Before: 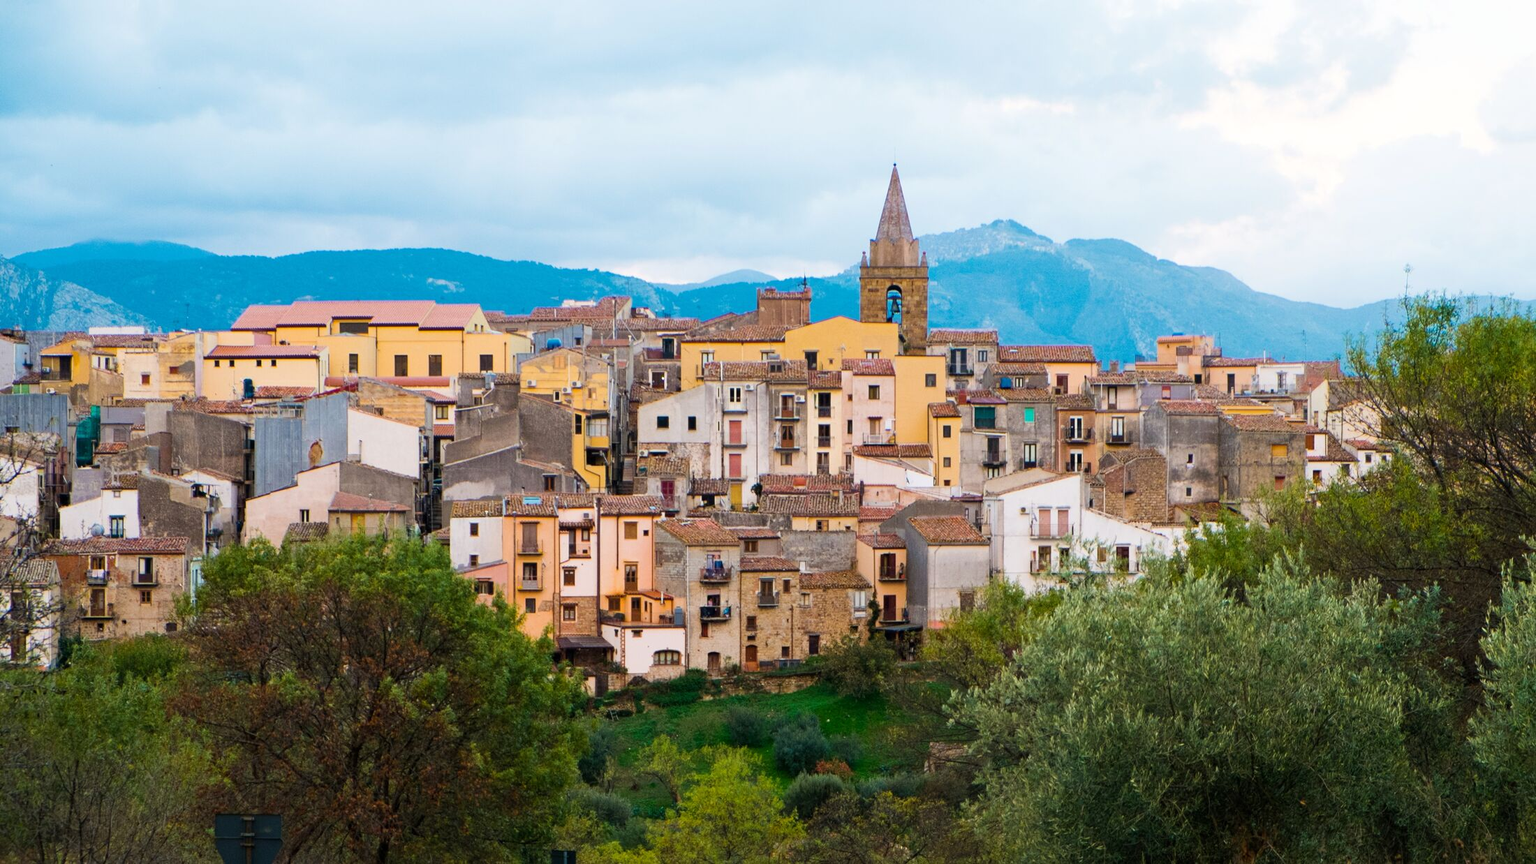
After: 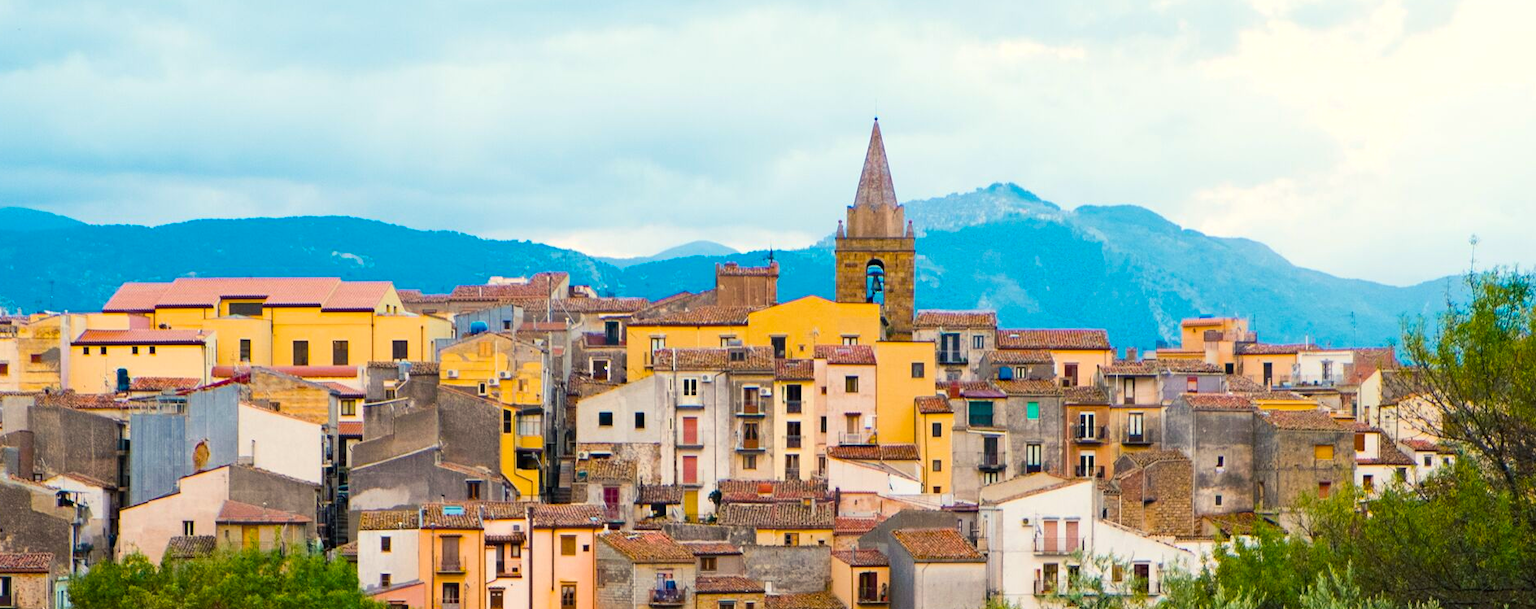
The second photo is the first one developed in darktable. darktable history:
crop and rotate: left 9.338%, top 7.305%, right 4.822%, bottom 32.165%
color balance rgb: shadows lift › chroma 2.01%, shadows lift › hue 217.73°, highlights gain › luminance 6.123%, highlights gain › chroma 2.584%, highlights gain › hue 88.29°, perceptual saturation grading › global saturation 30.222%
